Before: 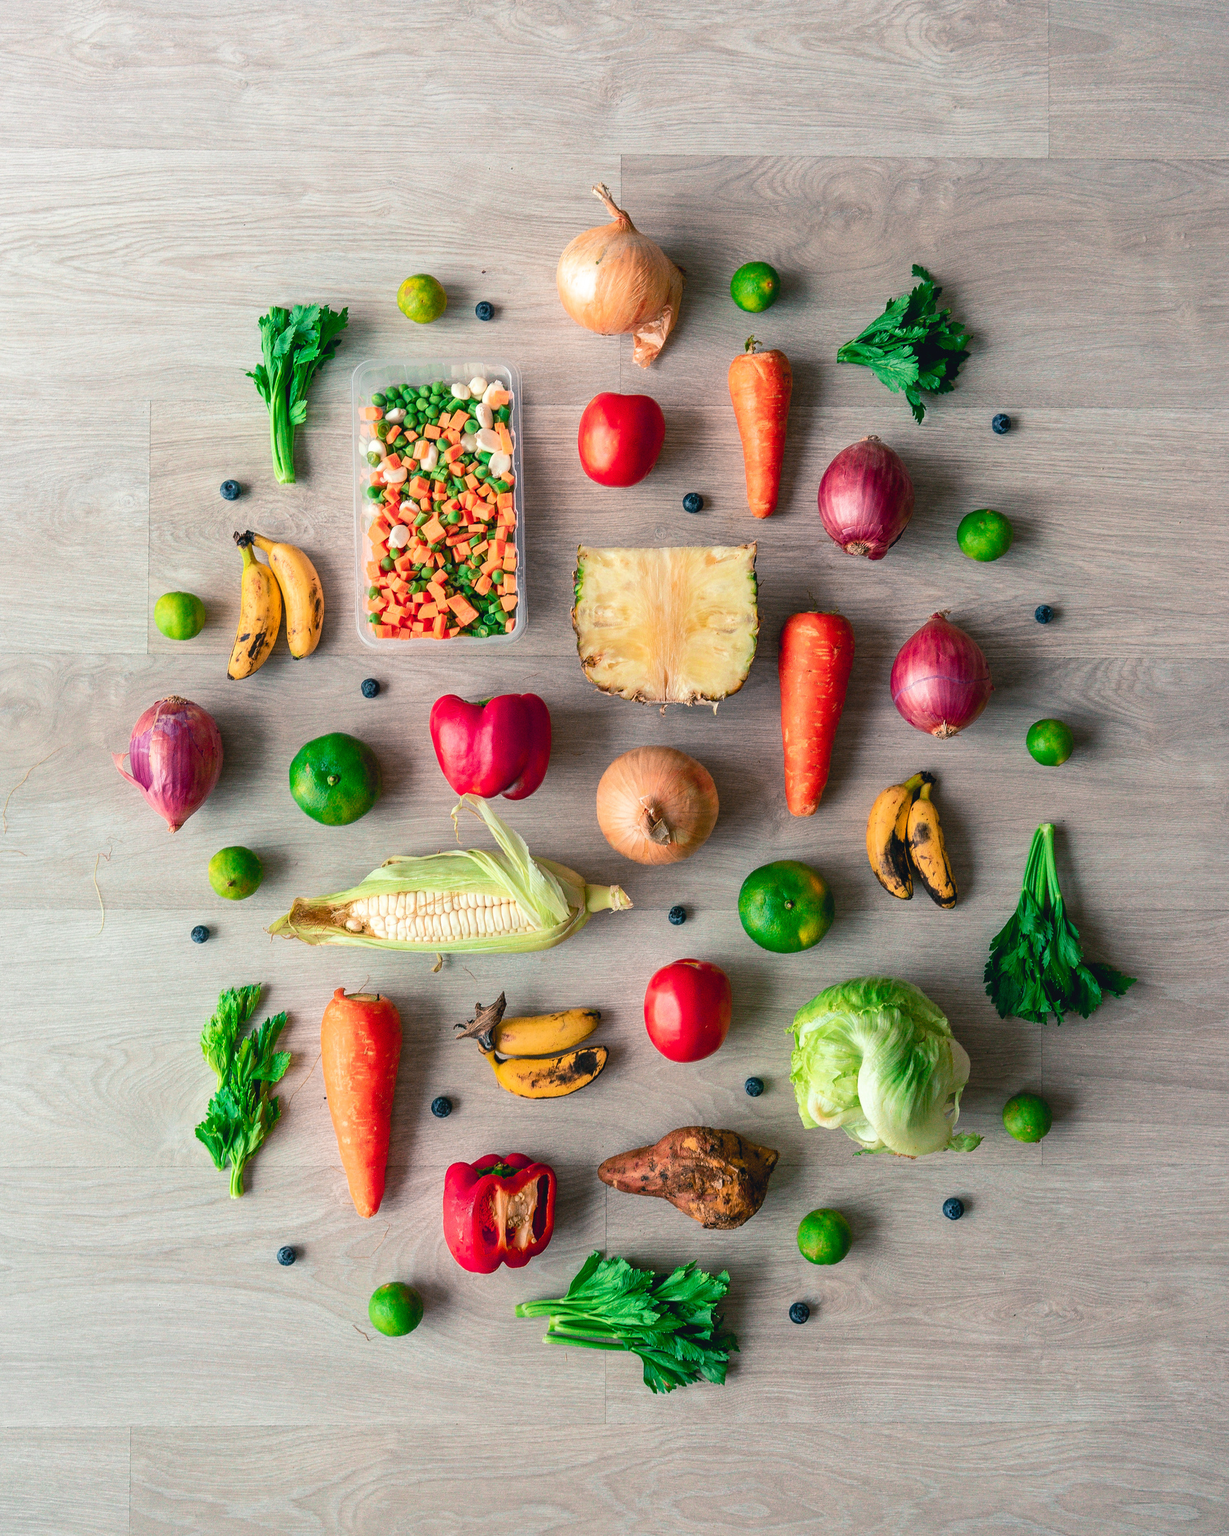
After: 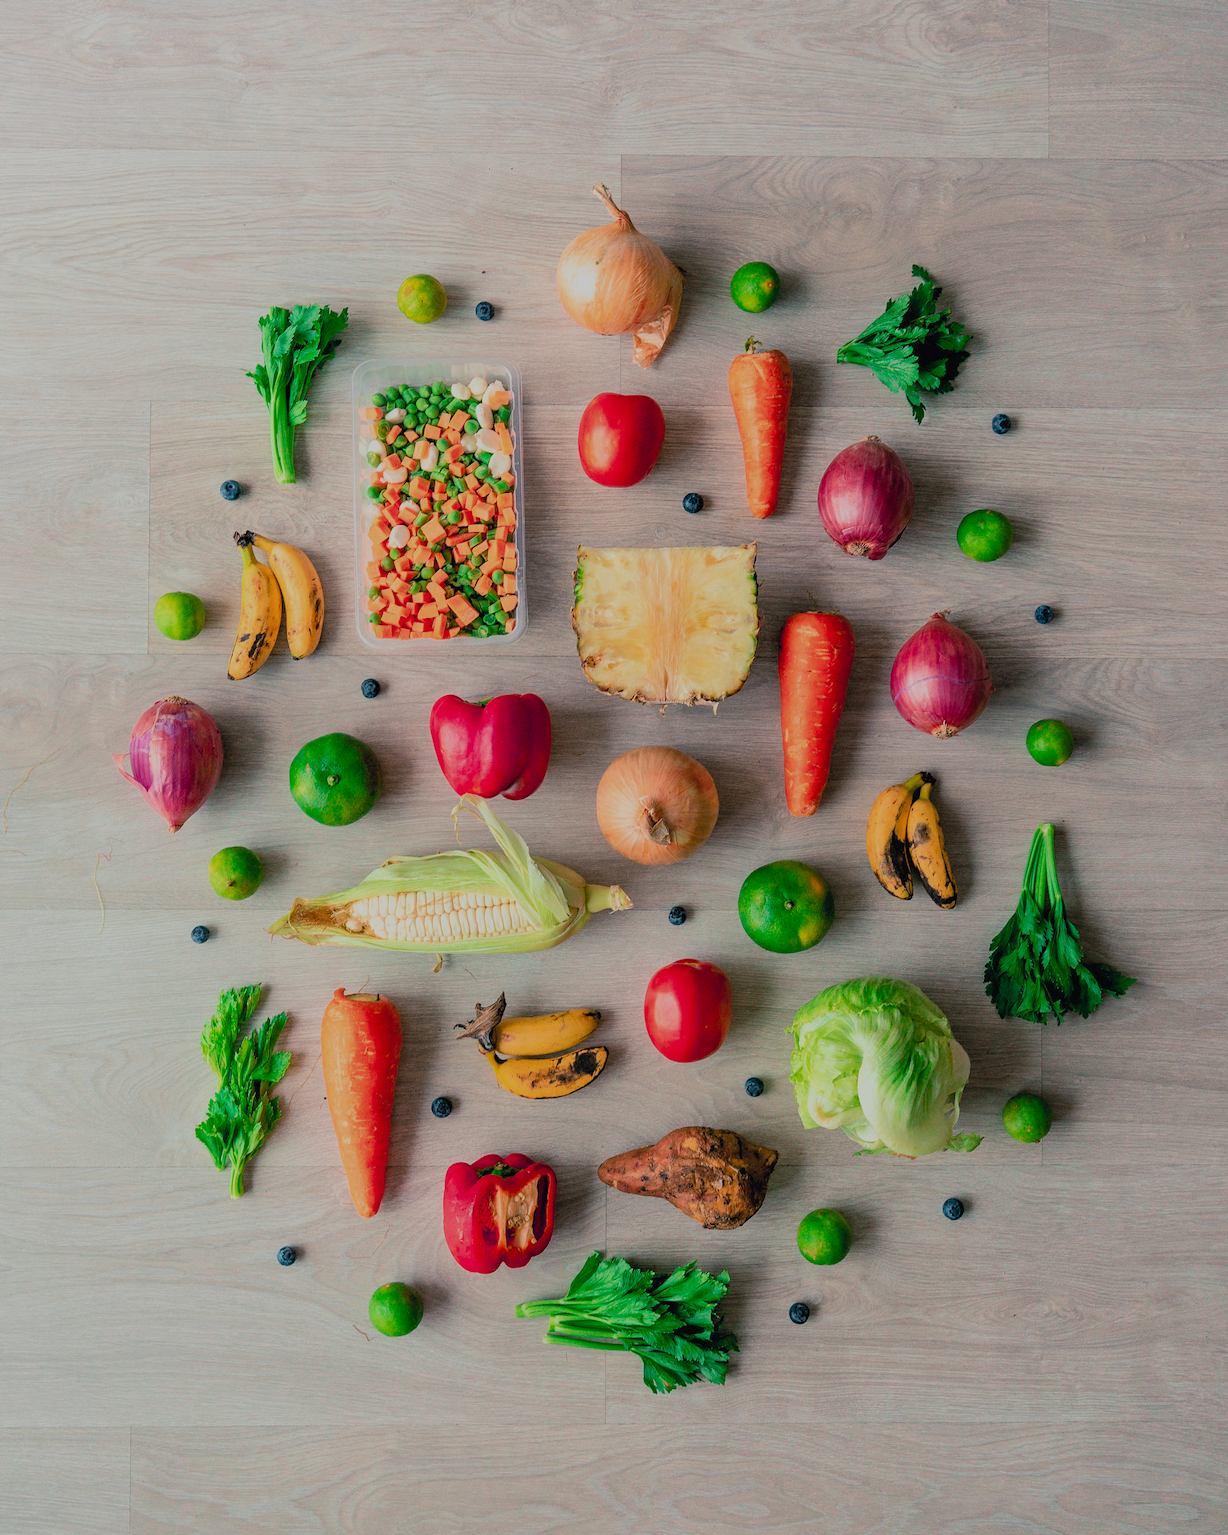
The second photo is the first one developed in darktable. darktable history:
filmic rgb: black relative exposure -8.79 EV, white relative exposure 4.98 EV, threshold 3 EV, target black luminance 0%, hardness 3.77, latitude 66.33%, contrast 0.822, shadows ↔ highlights balance 20%, color science v5 (2021), contrast in shadows safe, contrast in highlights safe, enable highlight reconstruction true
contrast brightness saturation: contrast -0.02, brightness -0.01, saturation 0.03
